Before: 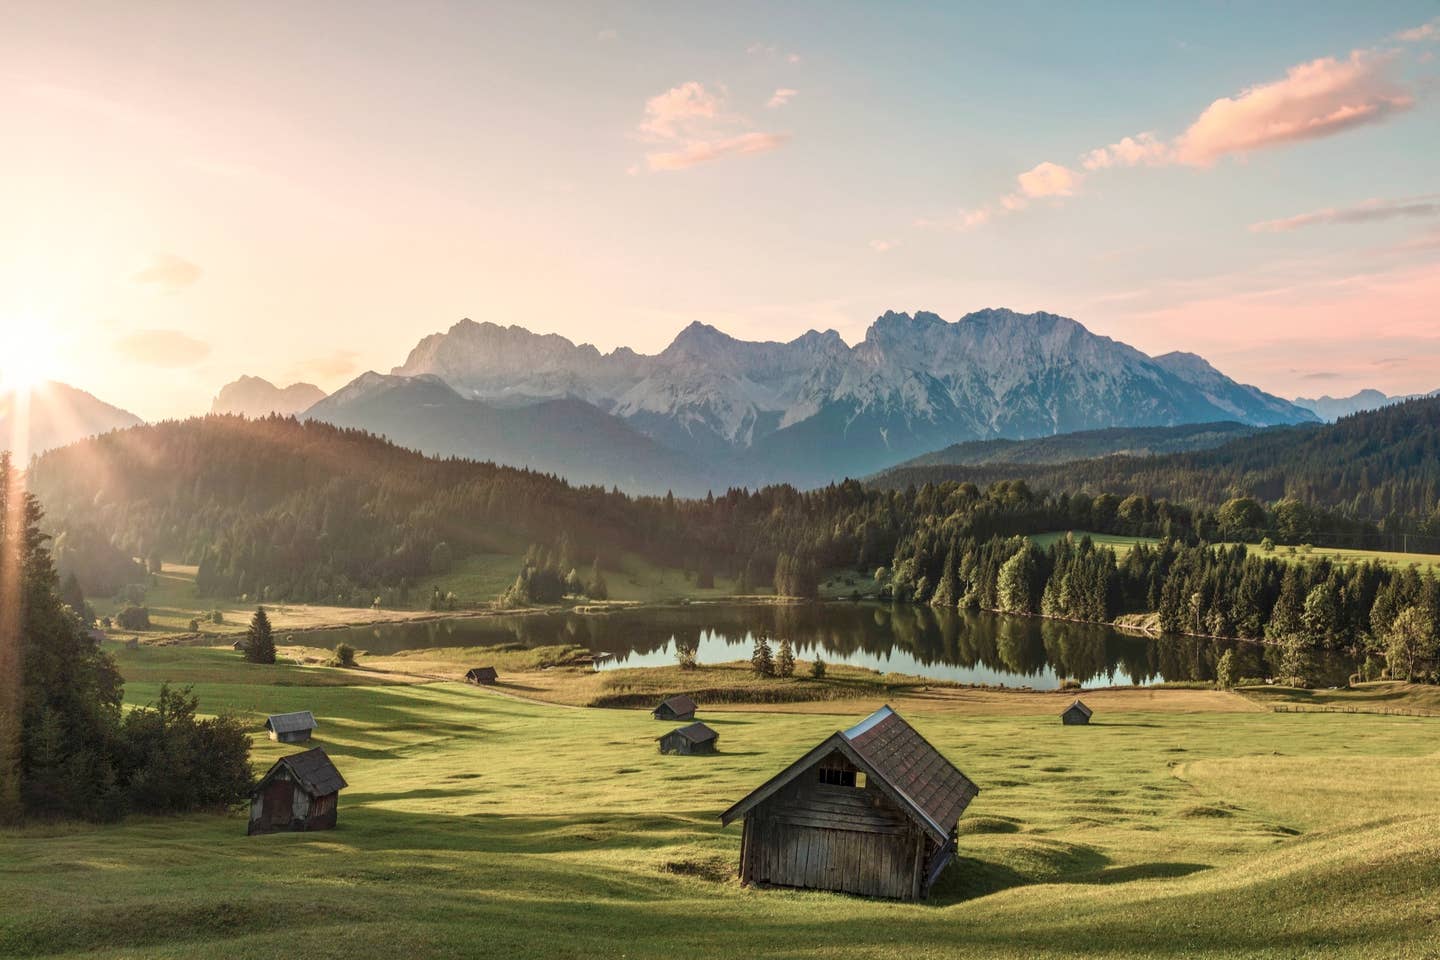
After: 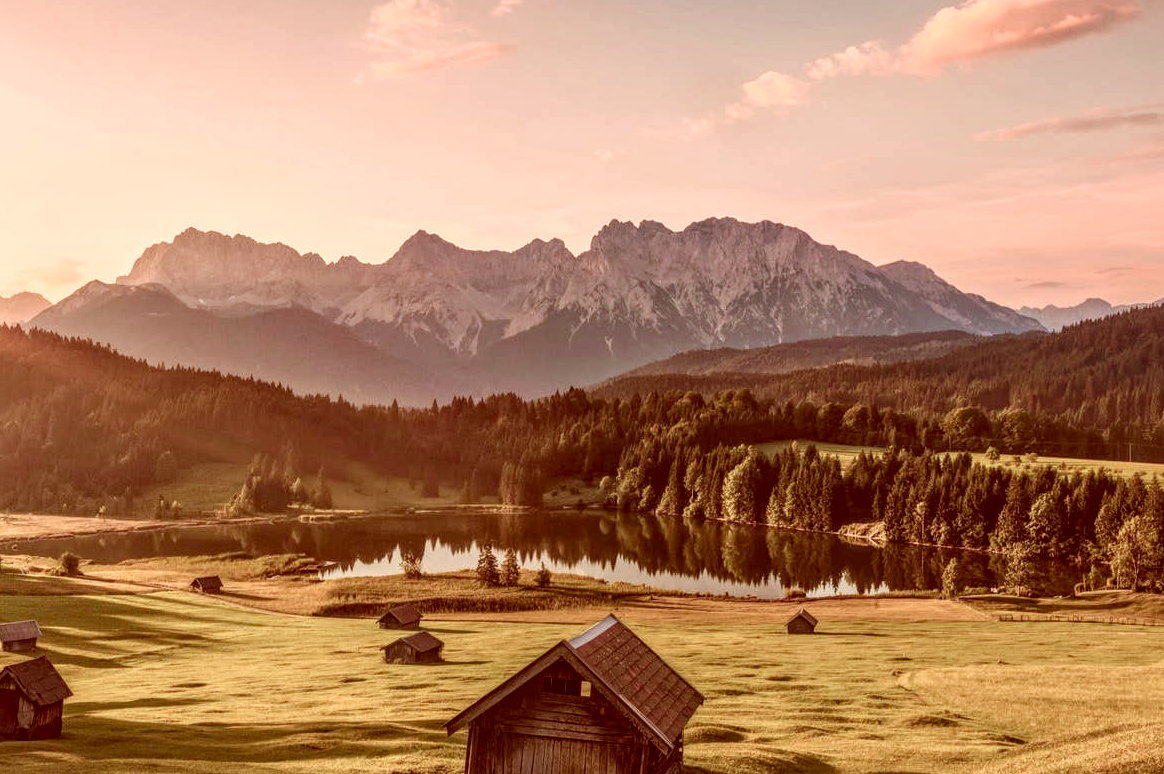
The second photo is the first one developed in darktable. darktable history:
local contrast: on, module defaults
color correction: highlights a* 9.53, highlights b* 8.71, shadows a* 39.46, shadows b* 39.42, saturation 0.773
crop: left 19.128%, top 9.518%, right 0%, bottom 9.777%
